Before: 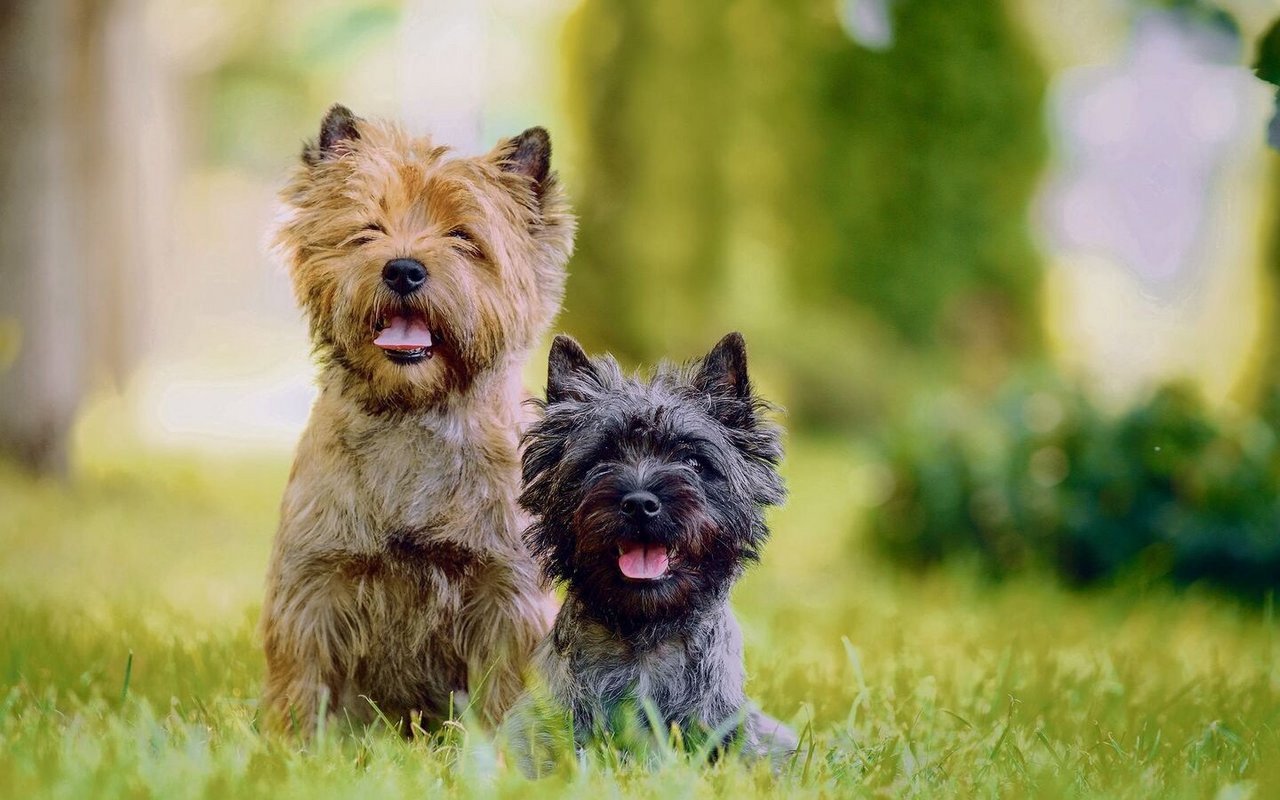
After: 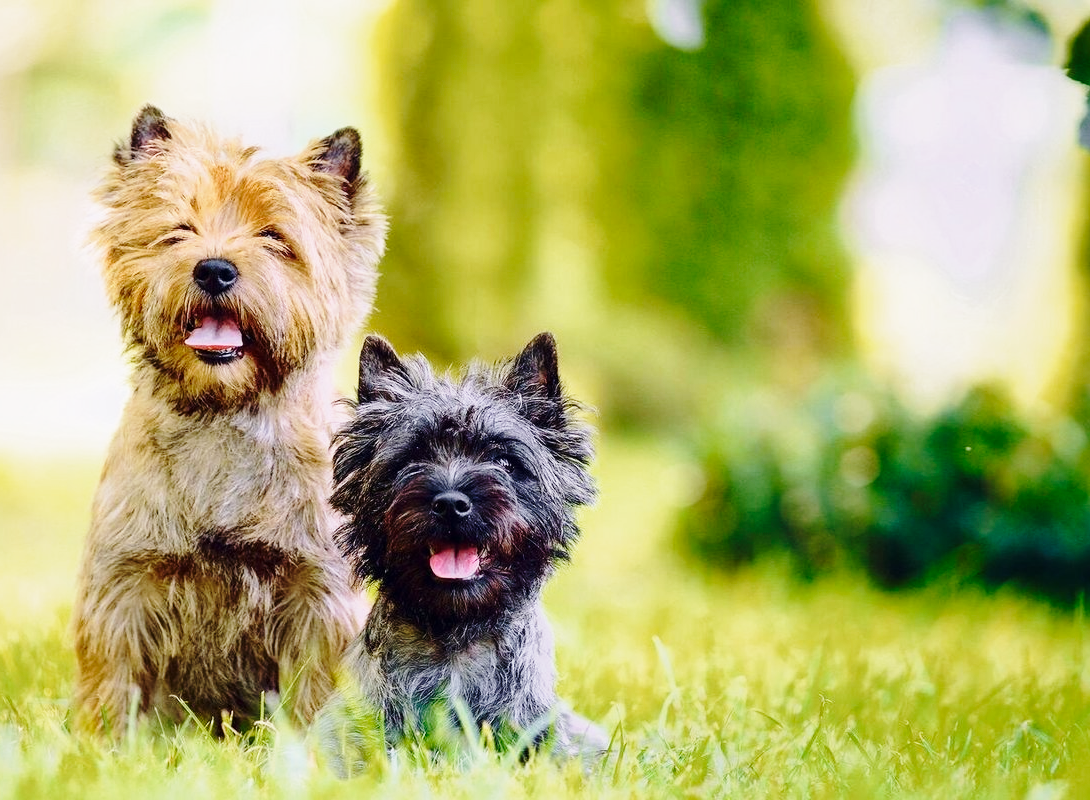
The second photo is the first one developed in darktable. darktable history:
crop and rotate: left 14.799%
color correction: highlights b* -0.015, saturation 0.982
base curve: curves: ch0 [(0, 0) (0.028, 0.03) (0.121, 0.232) (0.46, 0.748) (0.859, 0.968) (1, 1)], preserve colors none
